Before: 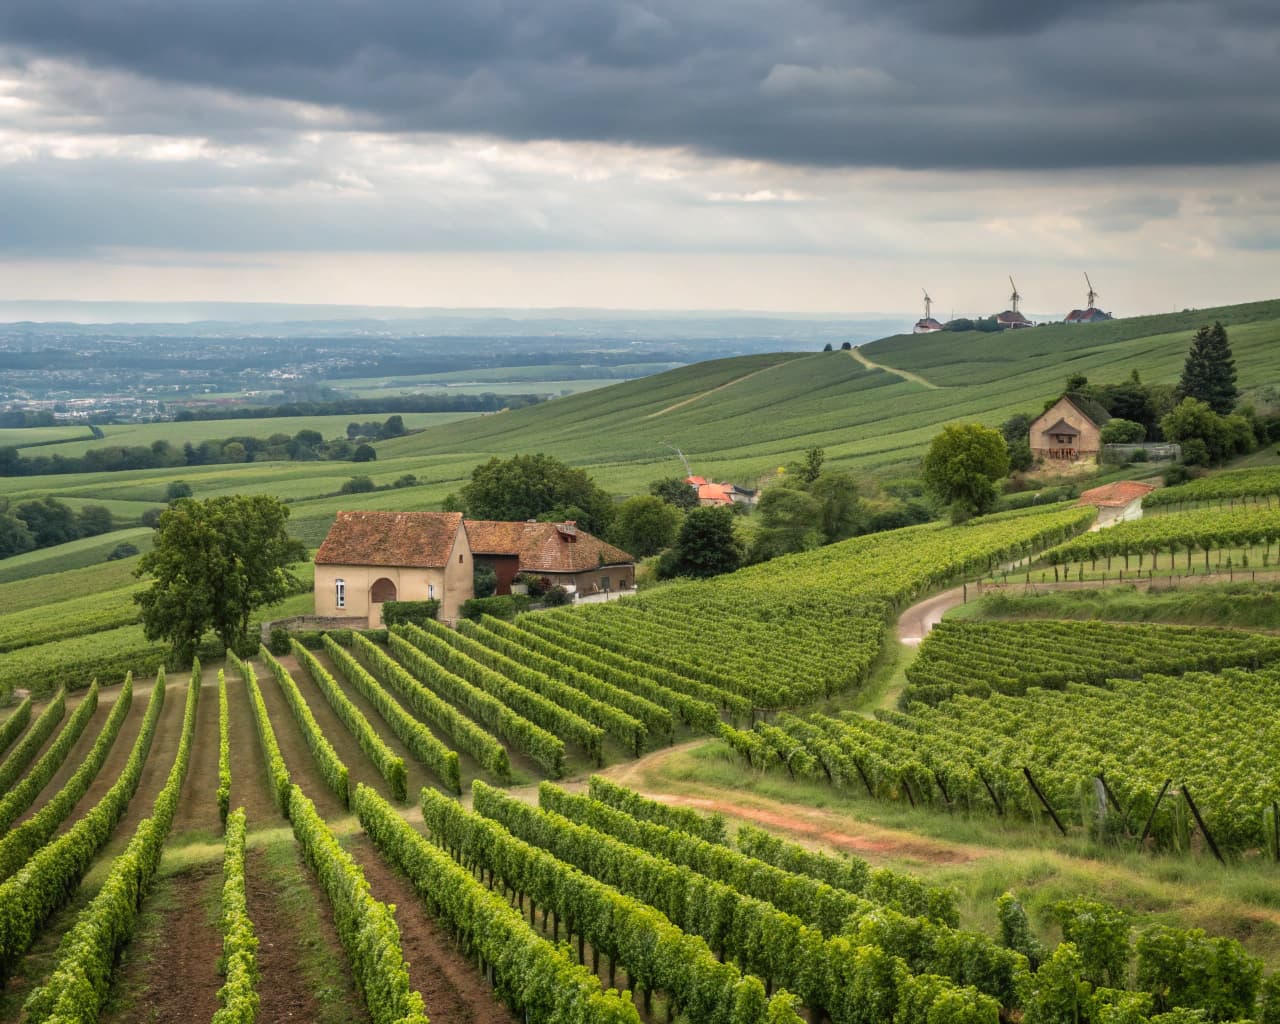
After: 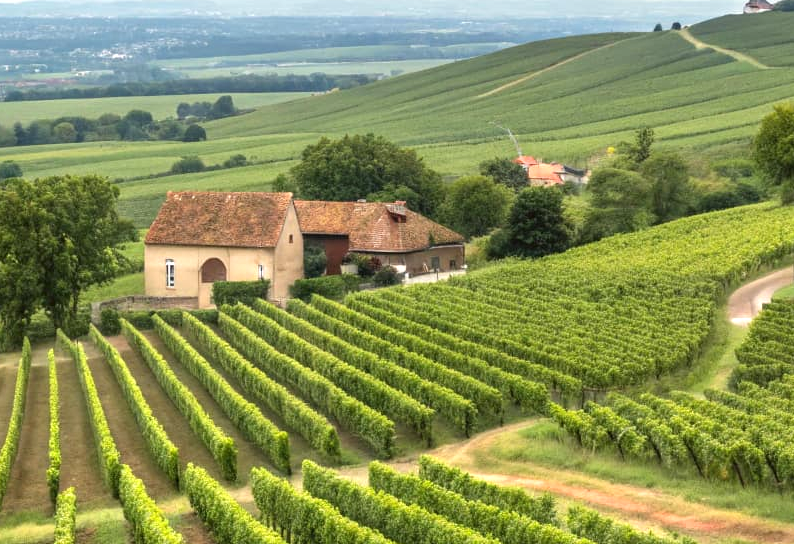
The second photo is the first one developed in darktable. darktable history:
crop: left 13.312%, top 31.28%, right 24.627%, bottom 15.582%
exposure: exposure 0.6 EV, compensate highlight preservation false
